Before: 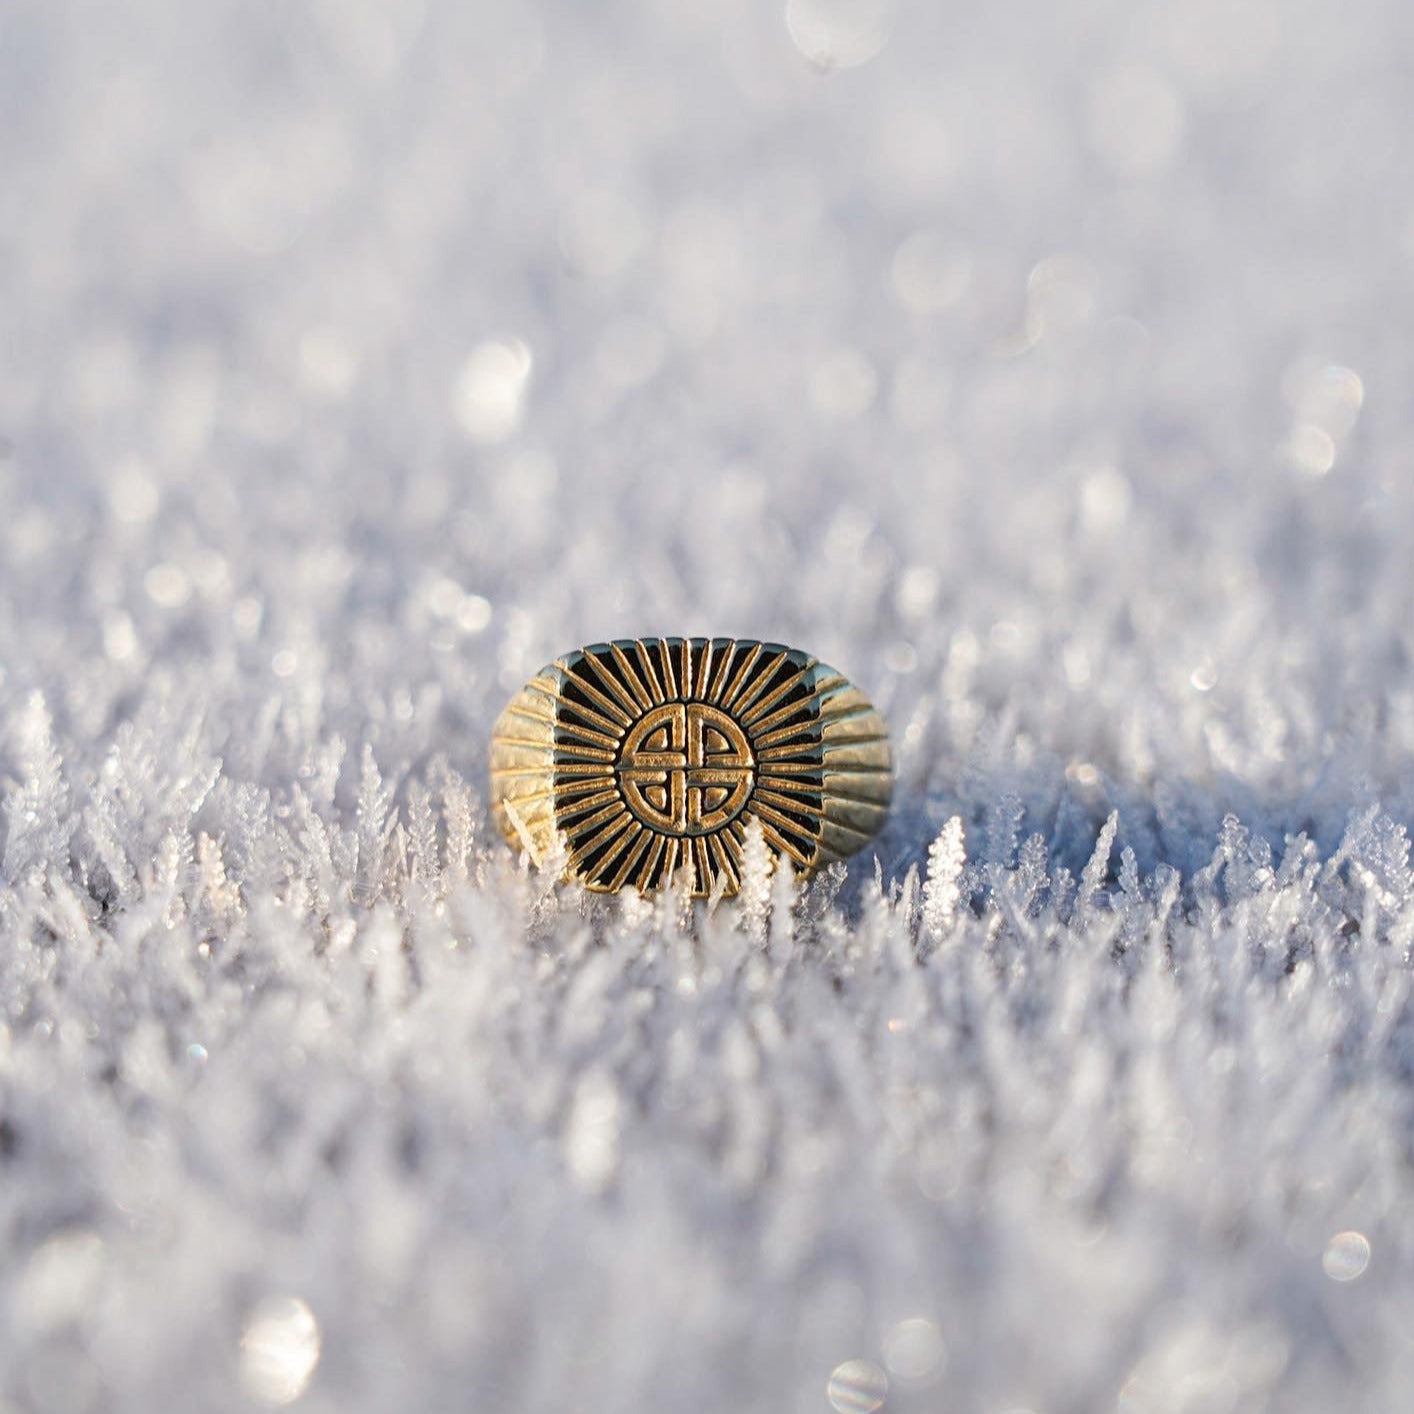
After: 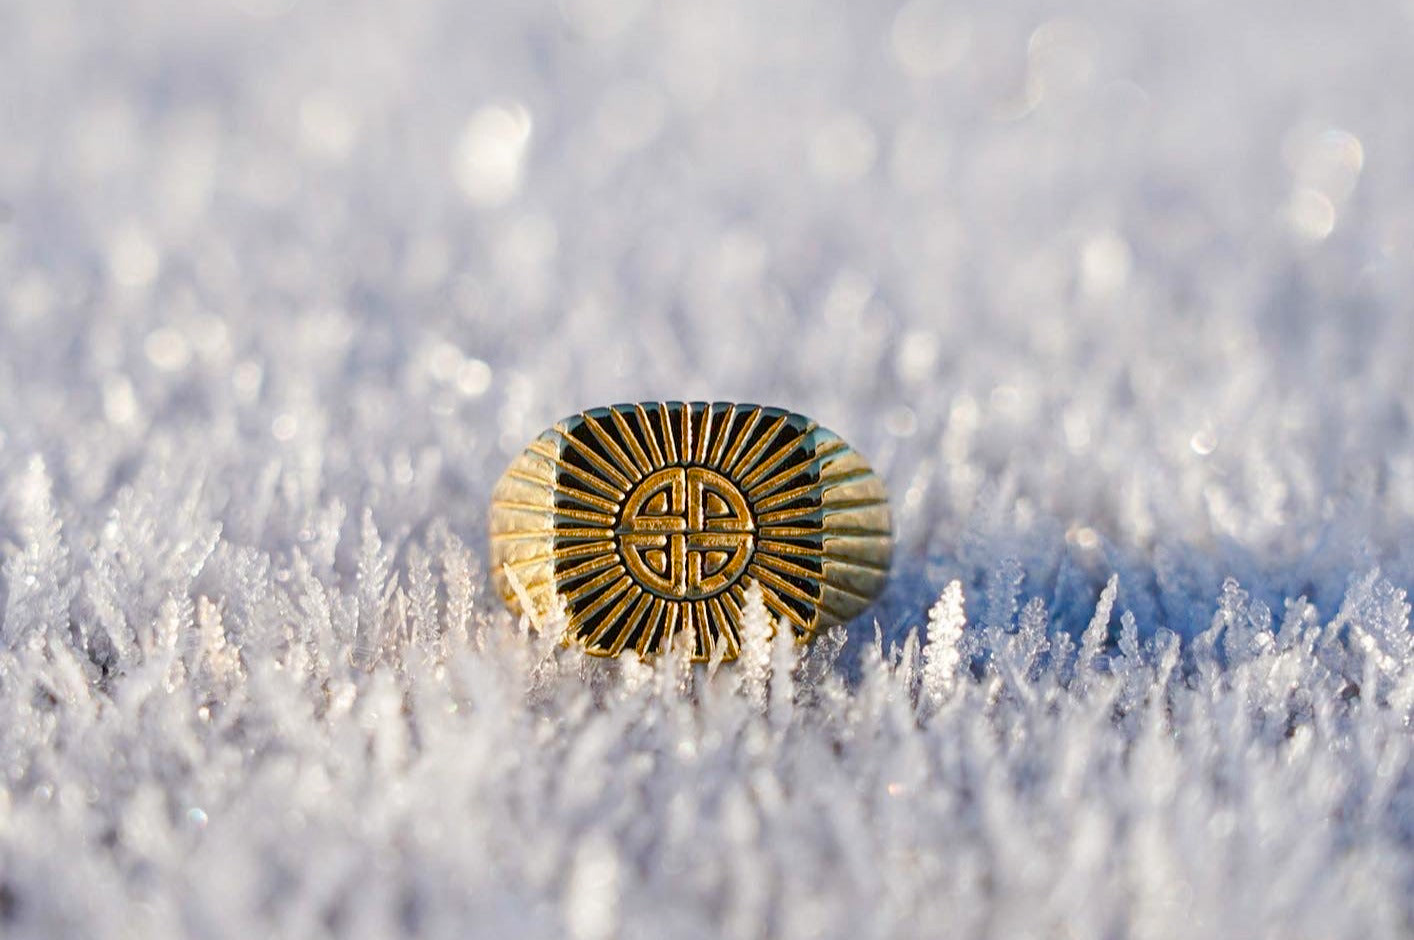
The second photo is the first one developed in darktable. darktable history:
crop: top 16.727%, bottom 16.727%
color balance rgb: perceptual saturation grading › global saturation 35%, perceptual saturation grading › highlights -25%, perceptual saturation grading › shadows 50%
